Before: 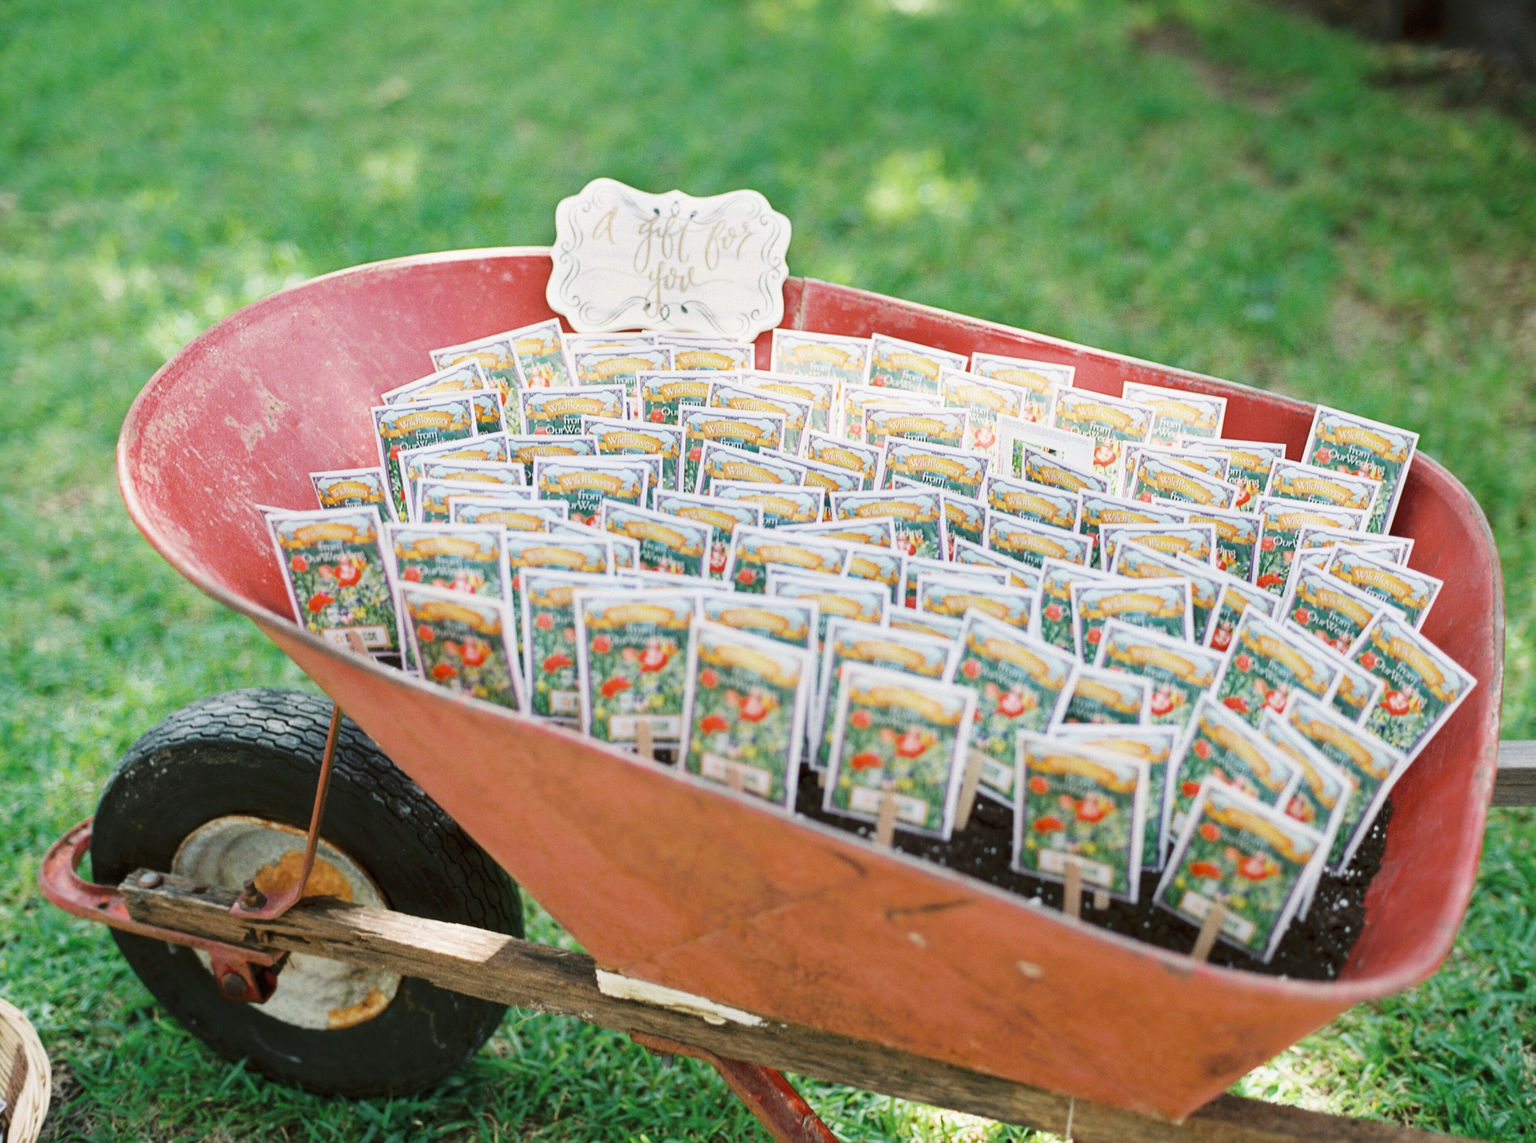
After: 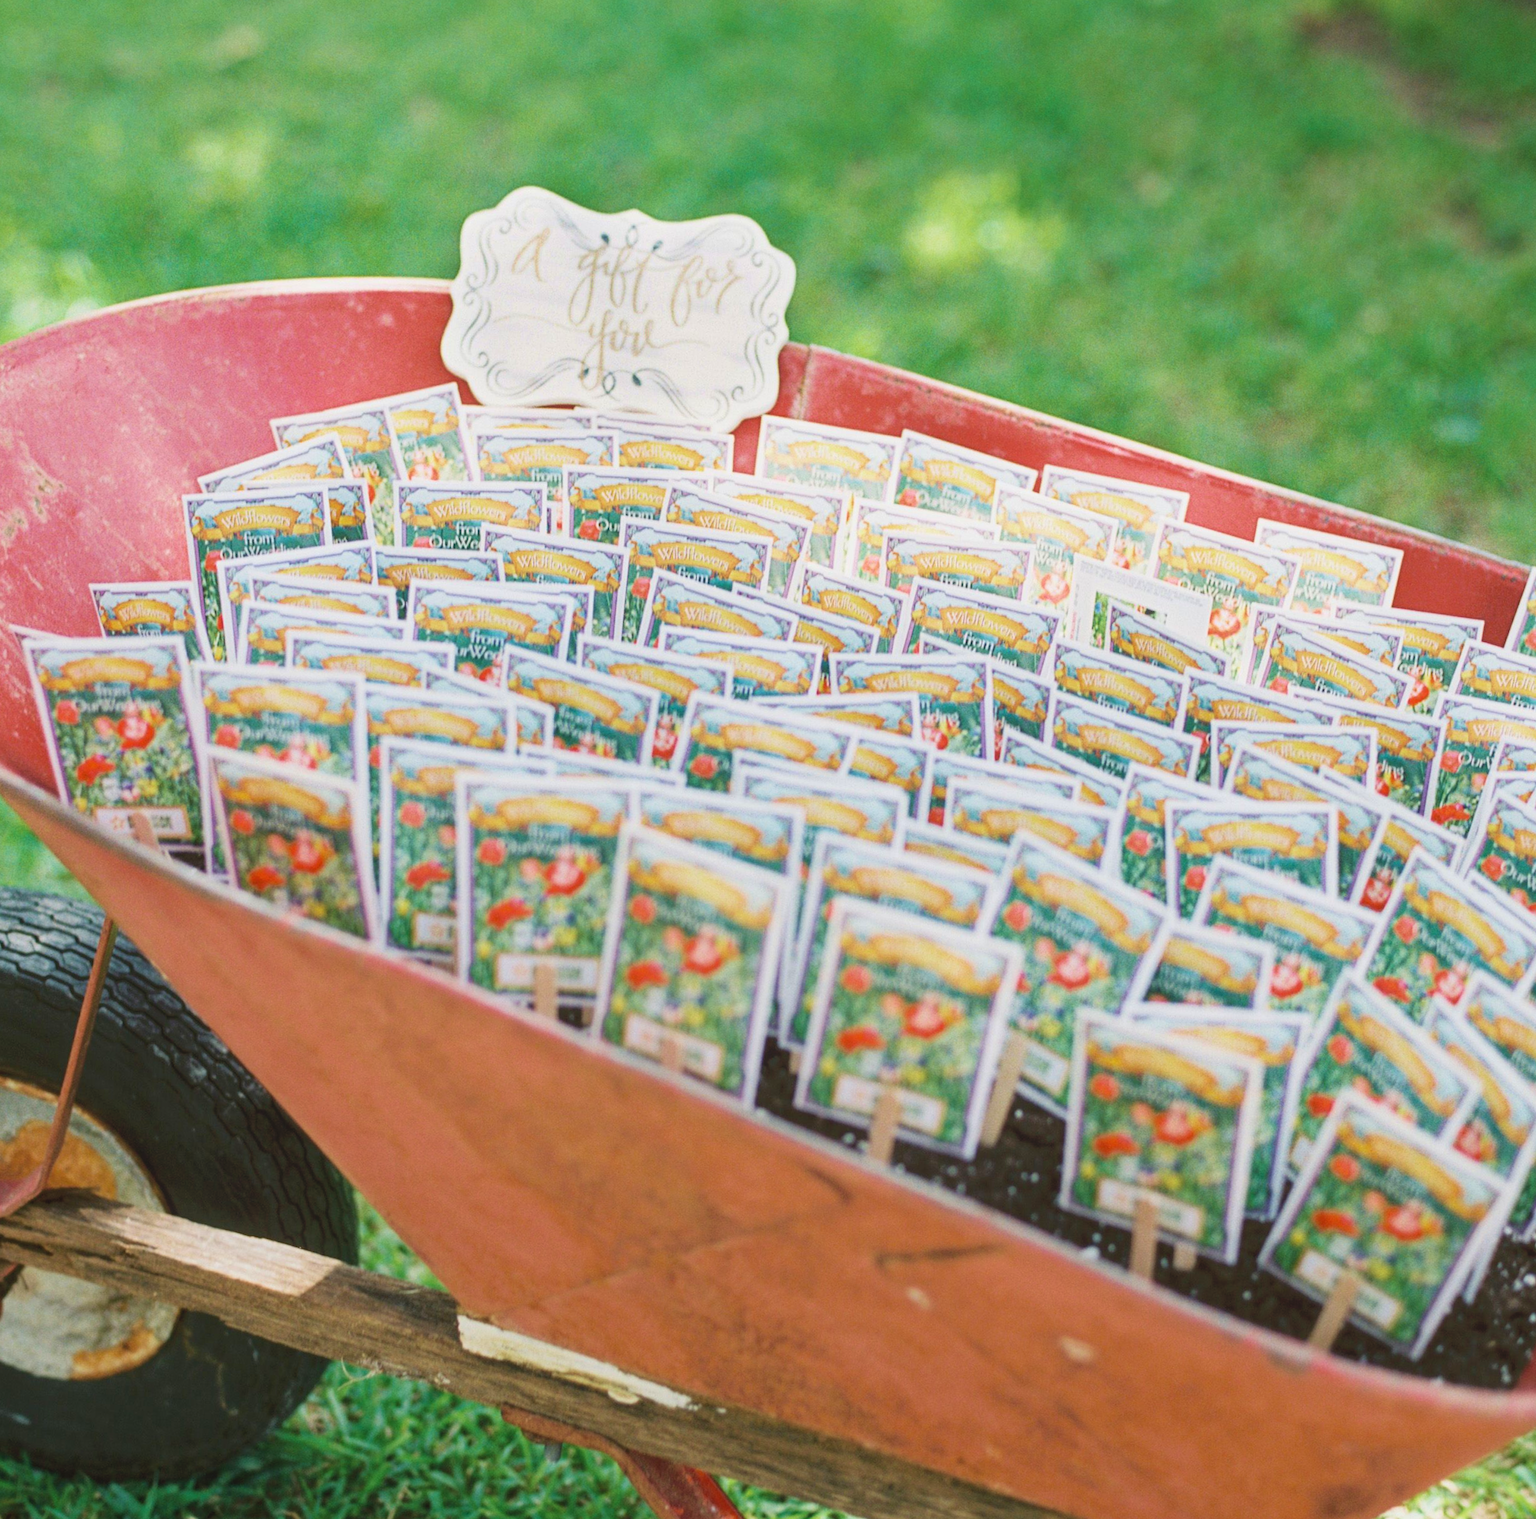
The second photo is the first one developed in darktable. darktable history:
crop and rotate: angle -3.2°, left 14.062%, top 0.017%, right 10.768%, bottom 0.081%
velvia: on, module defaults
local contrast: highlights 44%, shadows 6%, detail 99%
